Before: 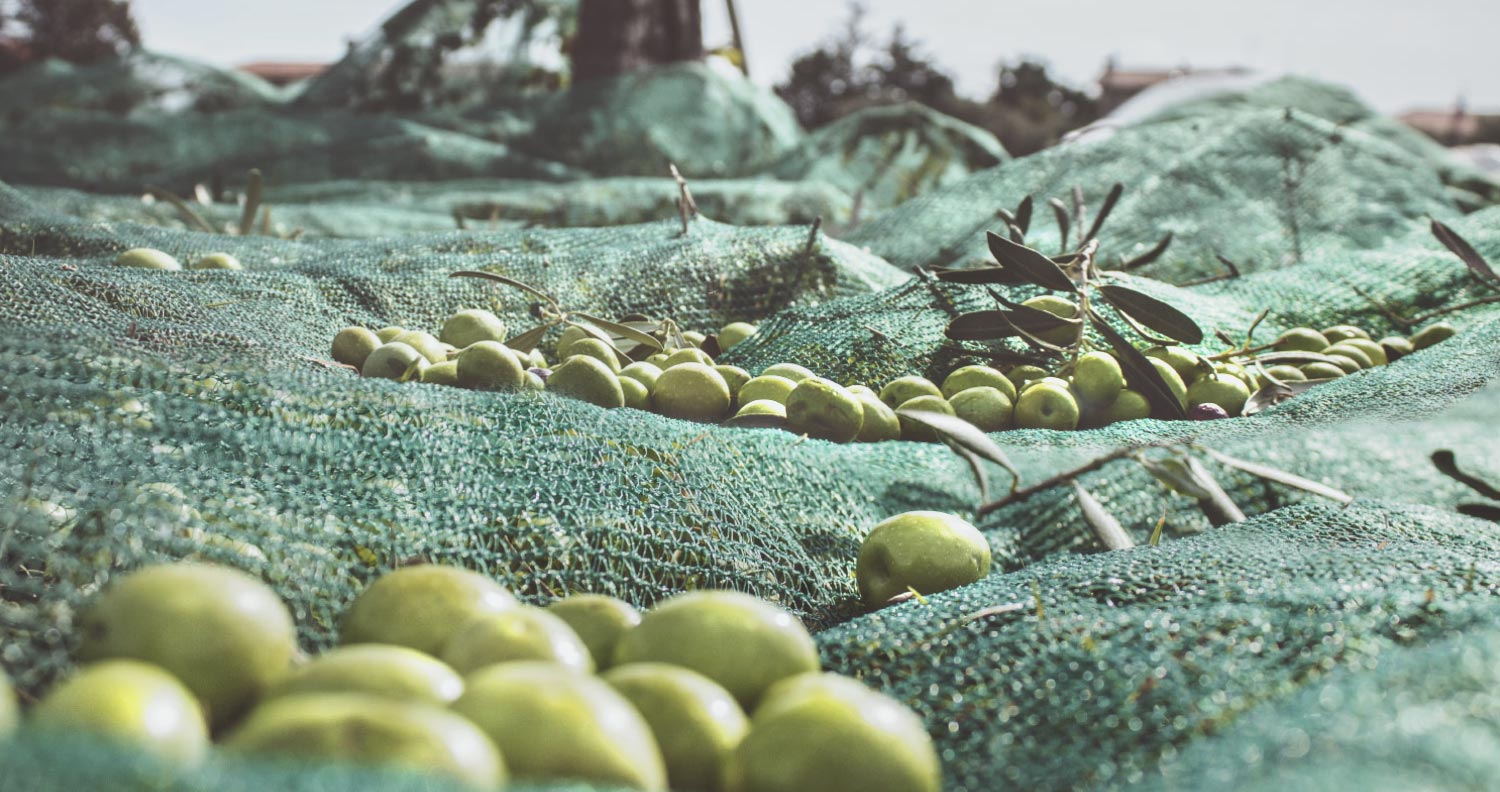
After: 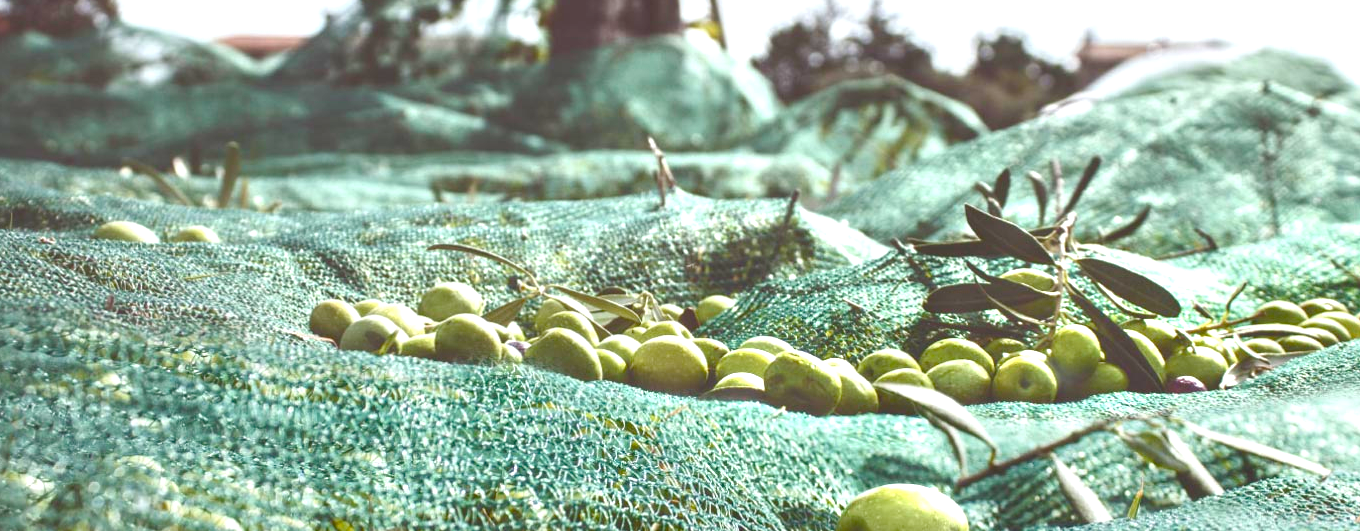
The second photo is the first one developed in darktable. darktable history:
color balance rgb: linear chroma grading › shadows -2.2%, linear chroma grading › highlights -15%, linear chroma grading › global chroma -10%, linear chroma grading › mid-tones -10%, perceptual saturation grading › global saturation 45%, perceptual saturation grading › highlights -50%, perceptual saturation grading › shadows 30%, perceptual brilliance grading › global brilliance 18%, global vibrance 45%
crop: left 1.509%, top 3.452%, right 7.696%, bottom 28.452%
